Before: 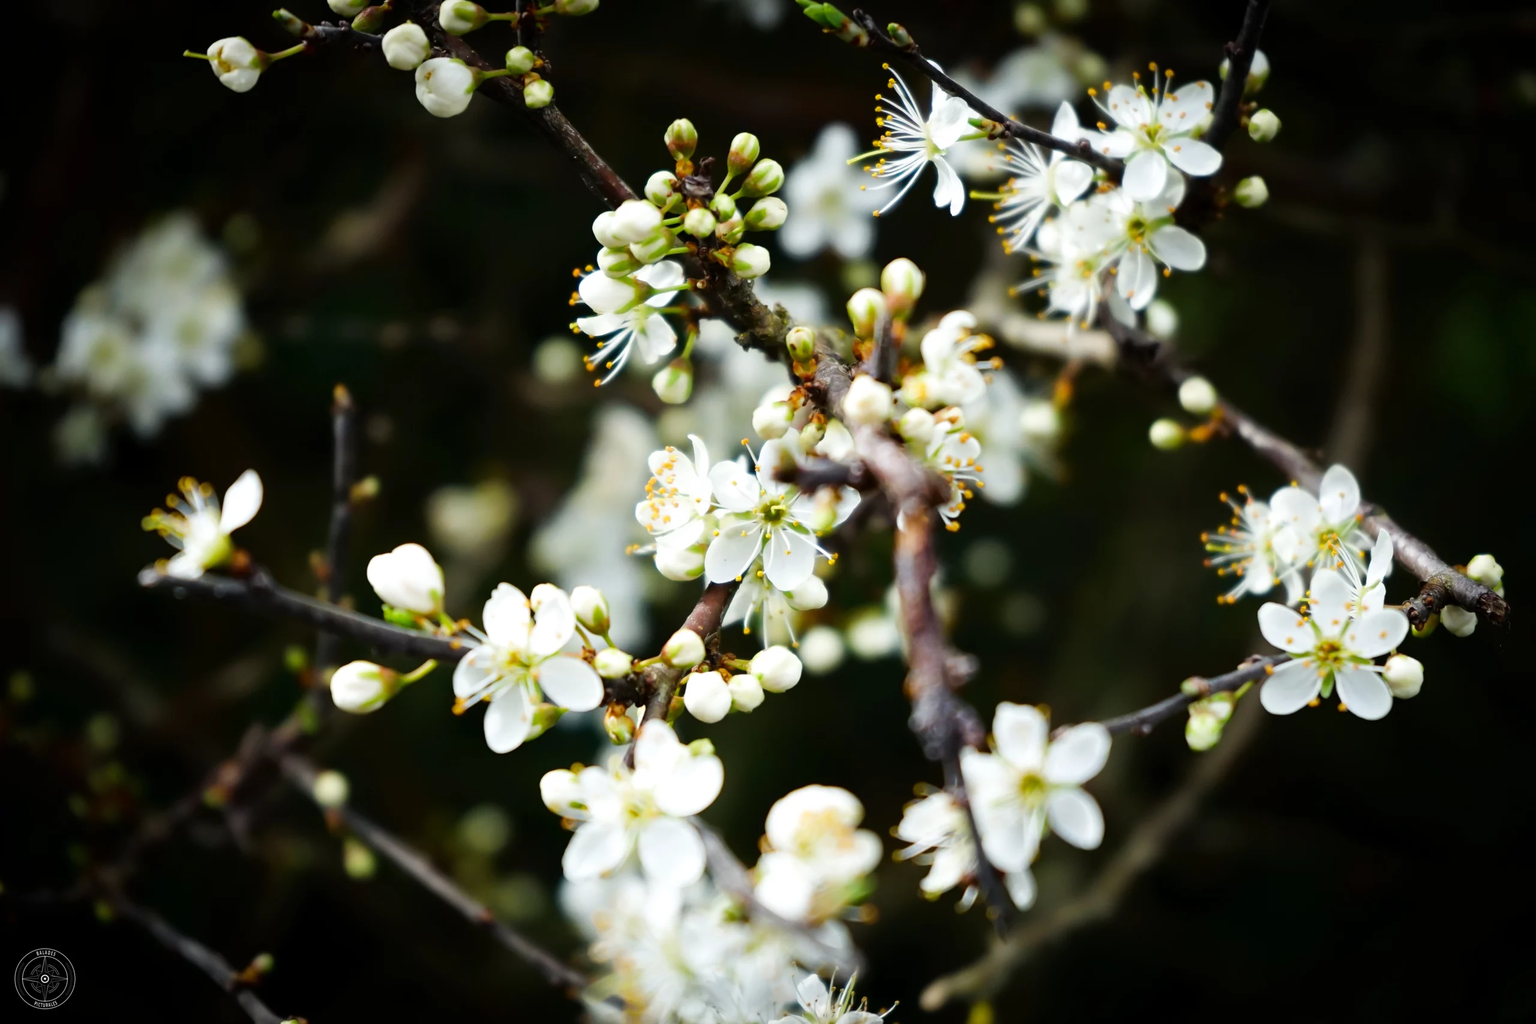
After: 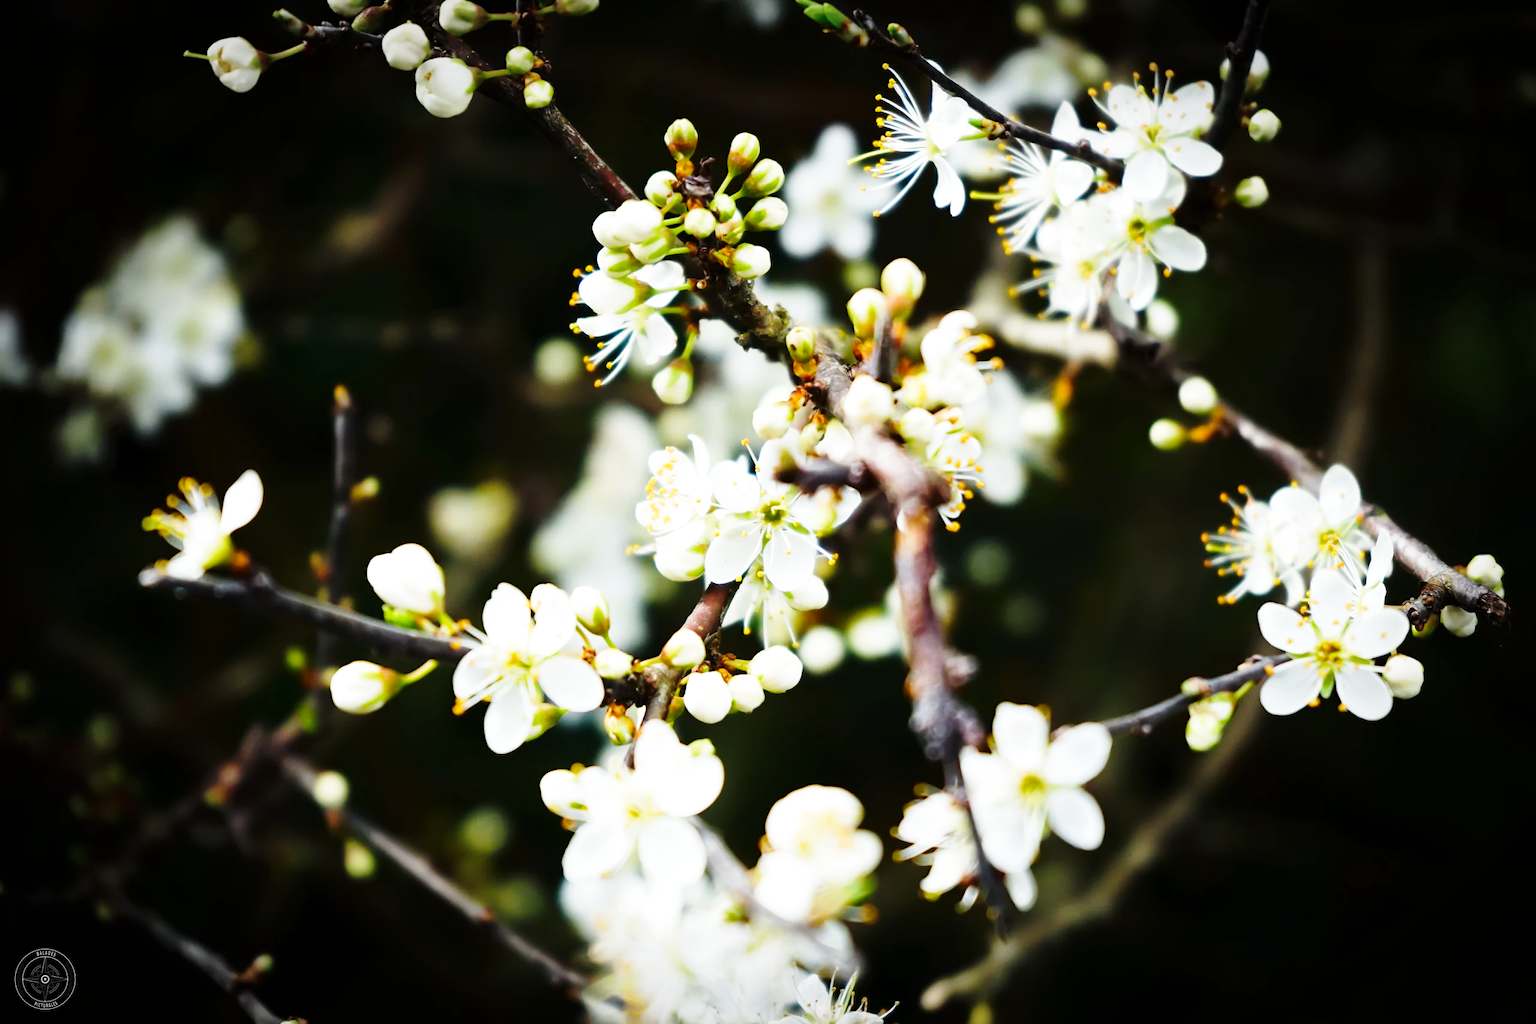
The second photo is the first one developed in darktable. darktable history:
vignetting: fall-off radius 70%, automatic ratio true
sharpen: radius 2.883, amount 0.868, threshold 47.523
base curve: curves: ch0 [(0, 0) (0.028, 0.03) (0.121, 0.232) (0.46, 0.748) (0.859, 0.968) (1, 1)], preserve colors none
